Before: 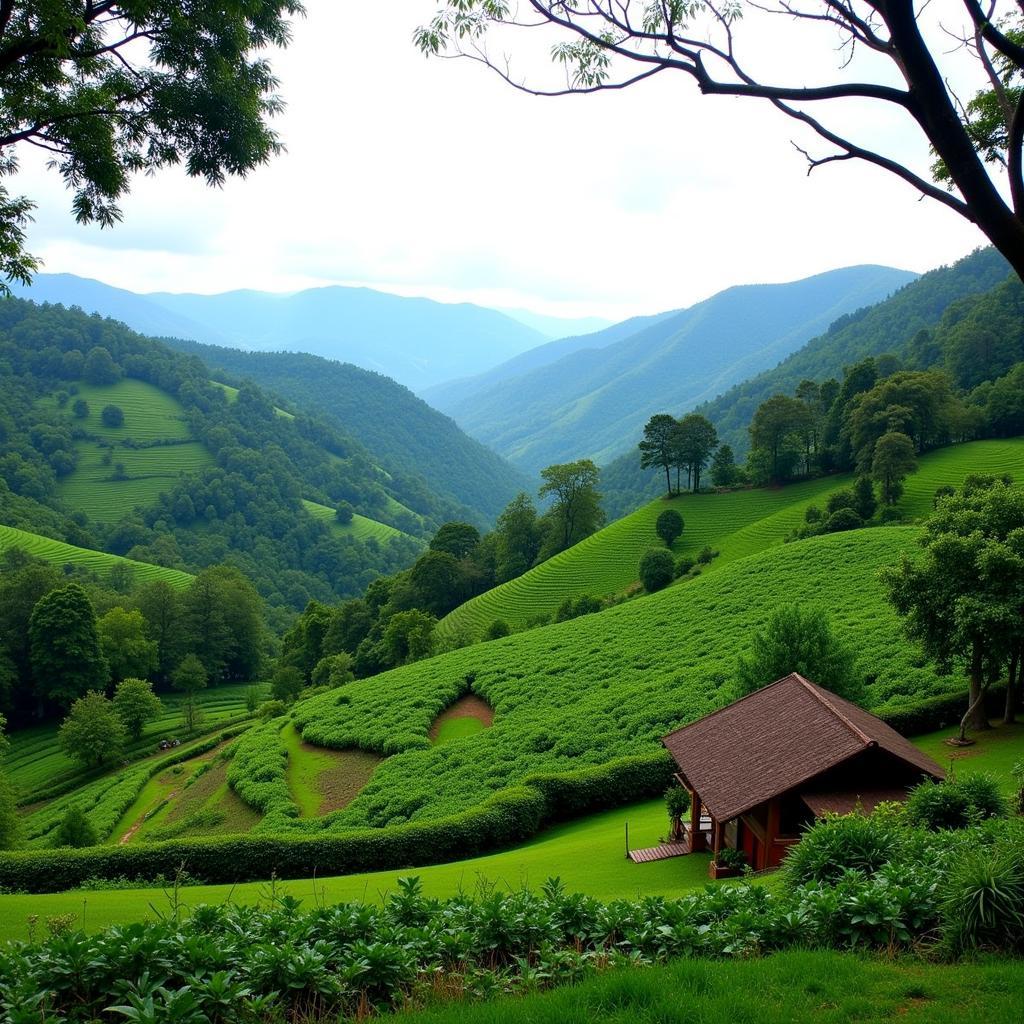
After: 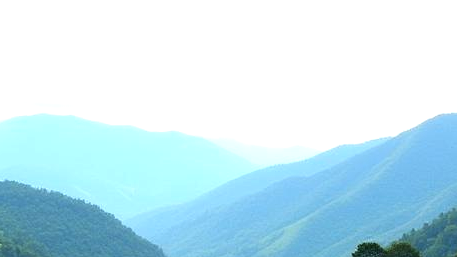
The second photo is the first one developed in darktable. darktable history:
crop: left 28.64%, top 16.832%, right 26.637%, bottom 58.055%
tone equalizer: -8 EV -0.417 EV, -7 EV -0.389 EV, -6 EV -0.333 EV, -5 EV -0.222 EV, -3 EV 0.222 EV, -2 EV 0.333 EV, -1 EV 0.389 EV, +0 EV 0.417 EV, edges refinement/feathering 500, mask exposure compensation -1.57 EV, preserve details no
